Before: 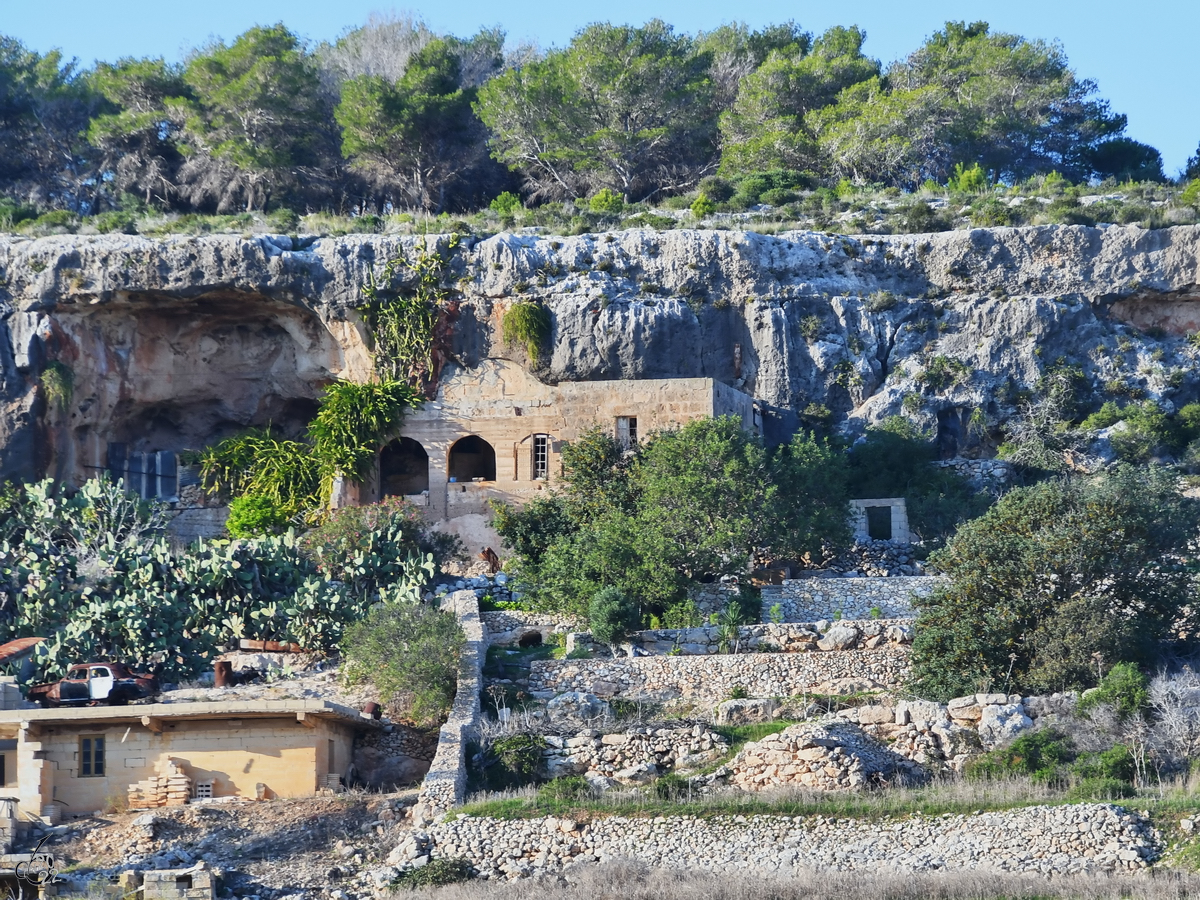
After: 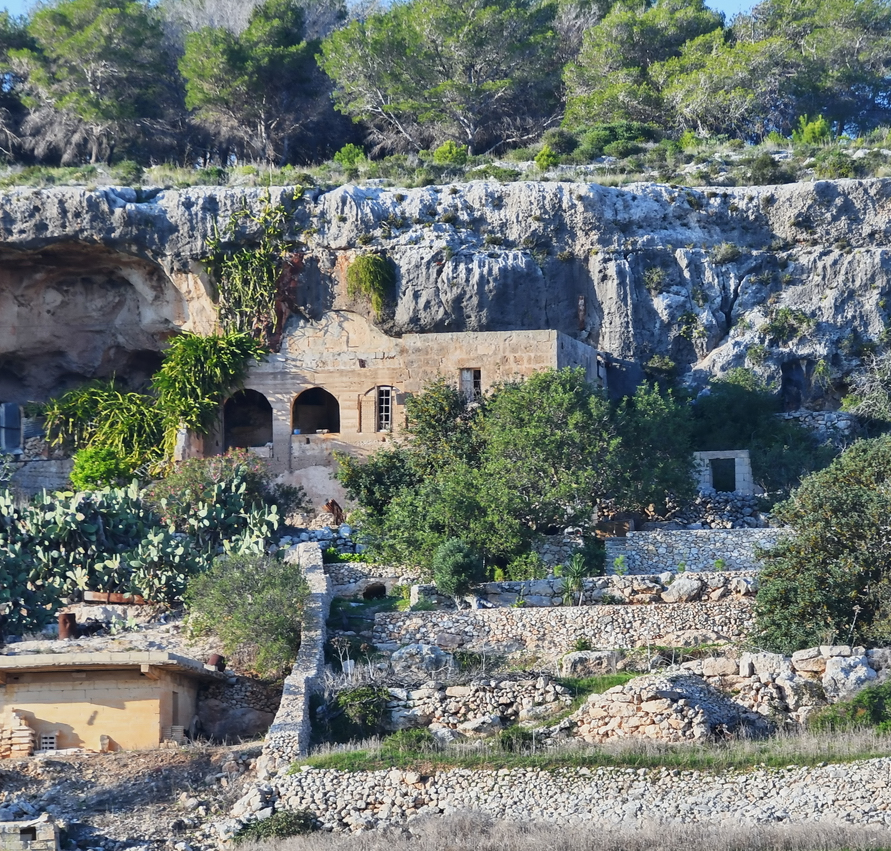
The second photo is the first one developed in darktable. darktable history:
crop and rotate: left 13.06%, top 5.338%, right 12.617%
